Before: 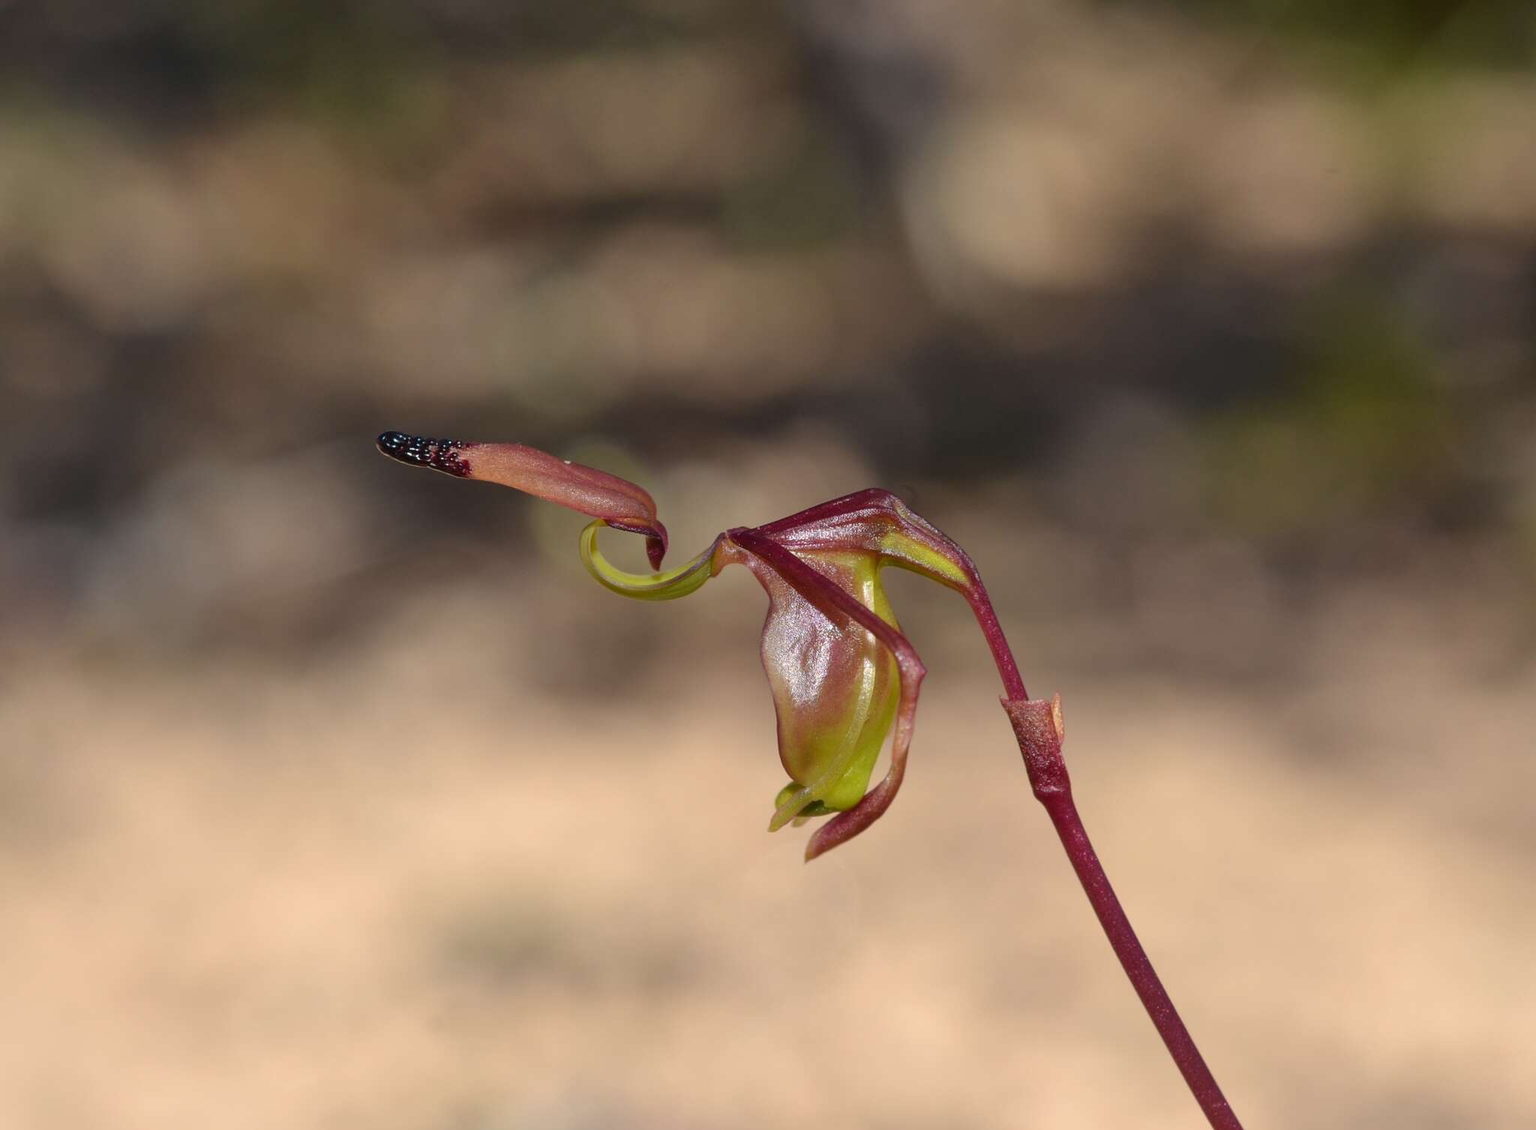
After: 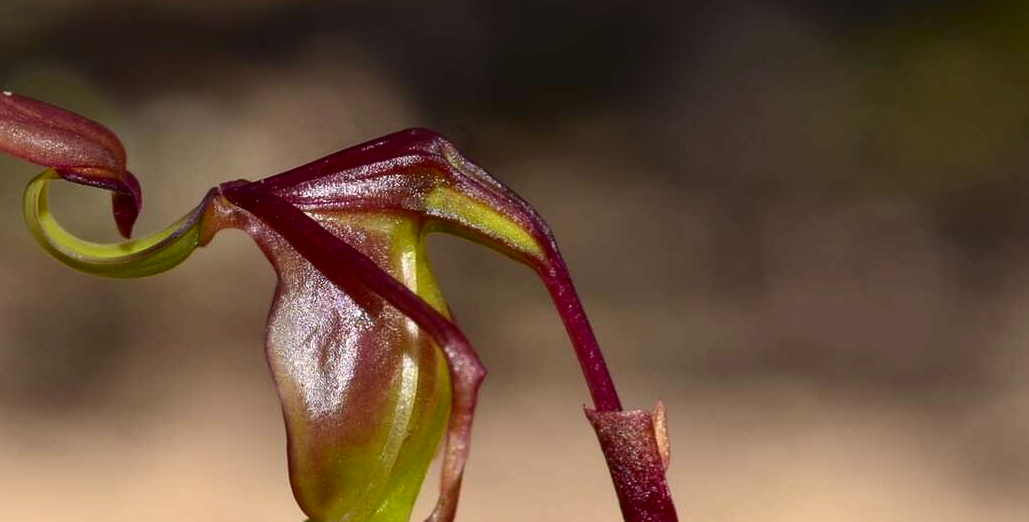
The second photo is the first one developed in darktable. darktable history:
white balance: emerald 1
contrast brightness saturation: contrast 0.2, brightness -0.11, saturation 0.1
crop: left 36.607%, top 34.735%, right 13.146%, bottom 30.611%
